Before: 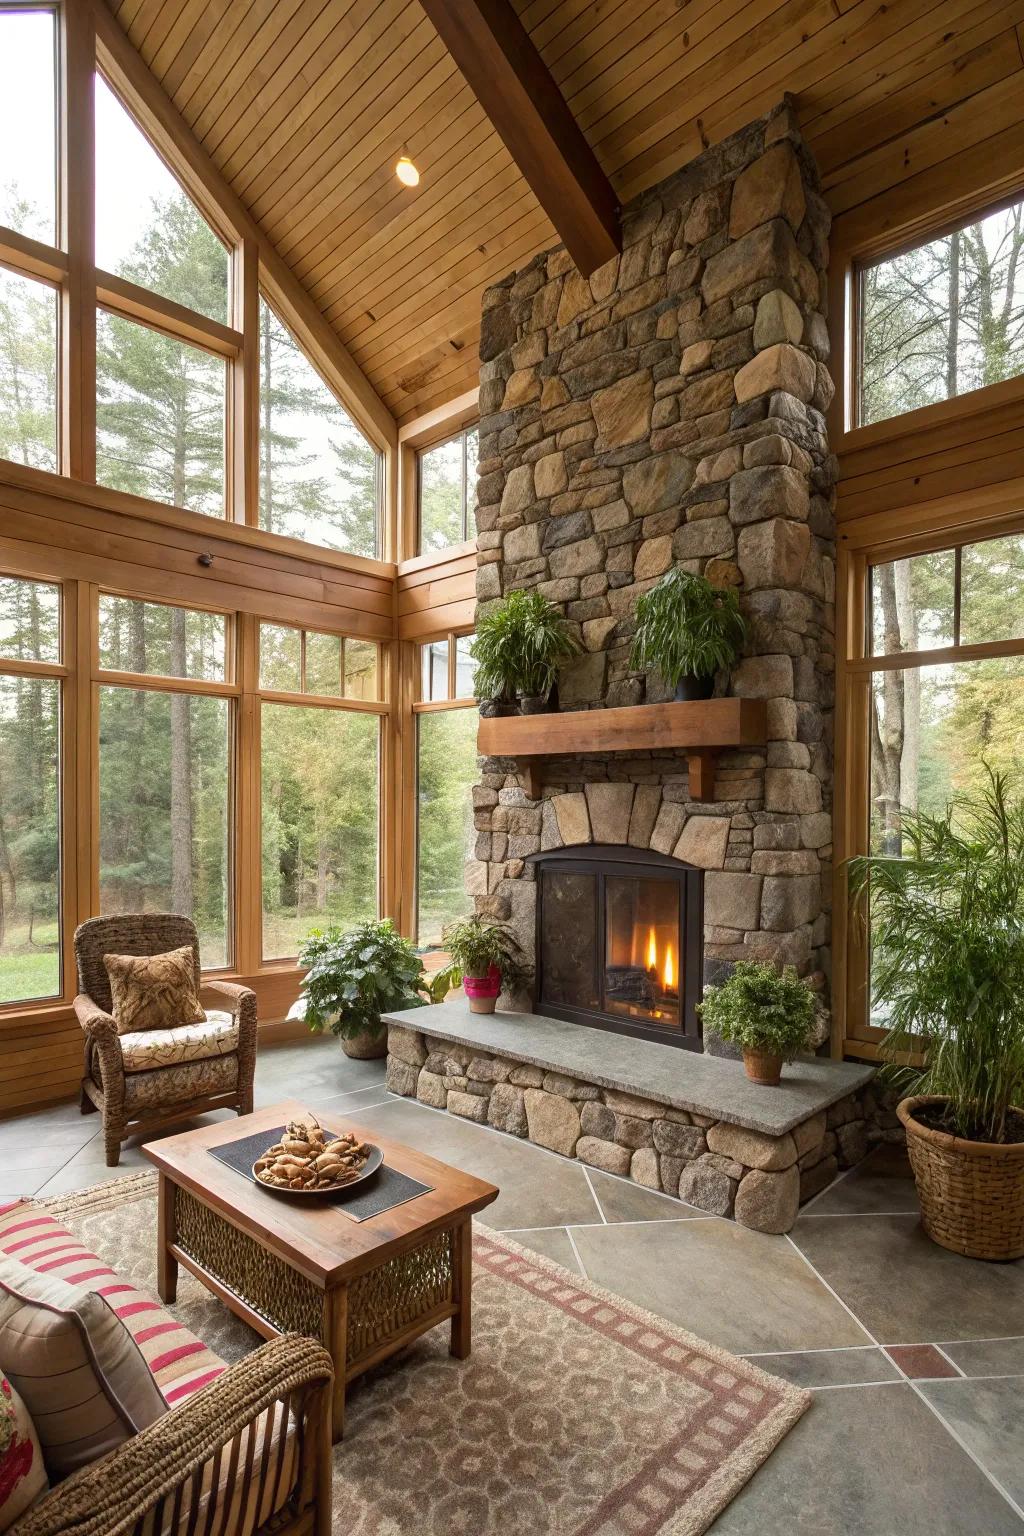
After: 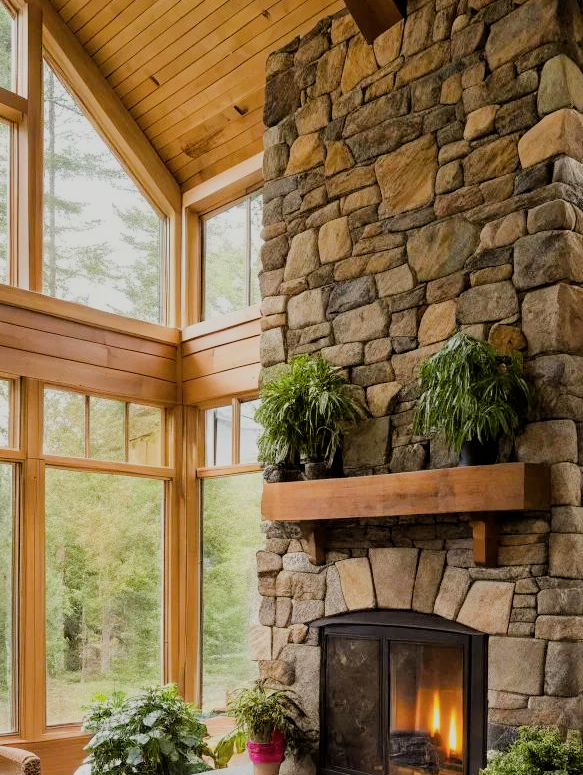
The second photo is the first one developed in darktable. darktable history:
contrast brightness saturation: saturation -0.069
crop: left 21.113%, top 15.315%, right 21.869%, bottom 34.187%
color balance rgb: perceptual saturation grading › global saturation 17.297%, perceptual brilliance grading › global brilliance 12.063%, global vibrance 11.021%
filmic rgb: black relative exposure -6.14 EV, white relative exposure 6.97 EV, hardness 2.28, iterations of high-quality reconstruction 0
